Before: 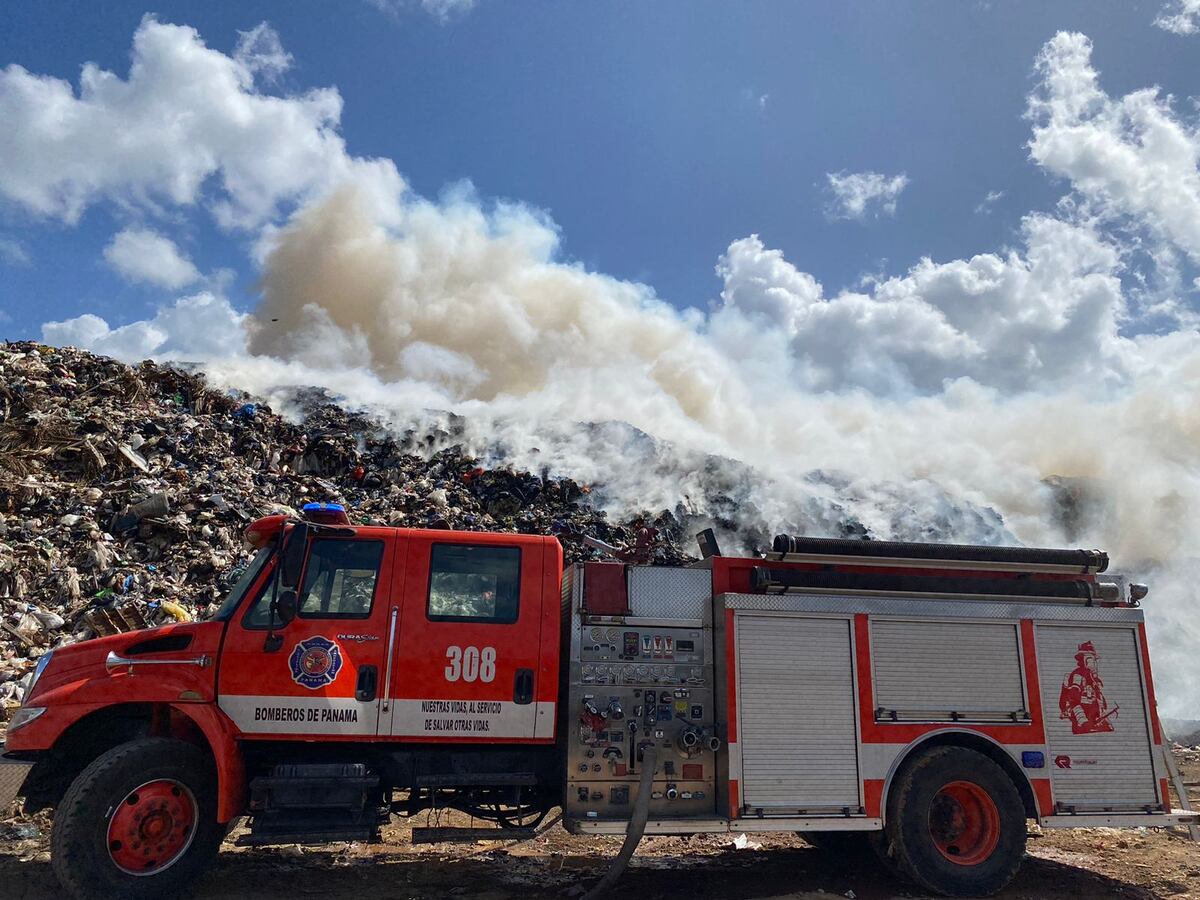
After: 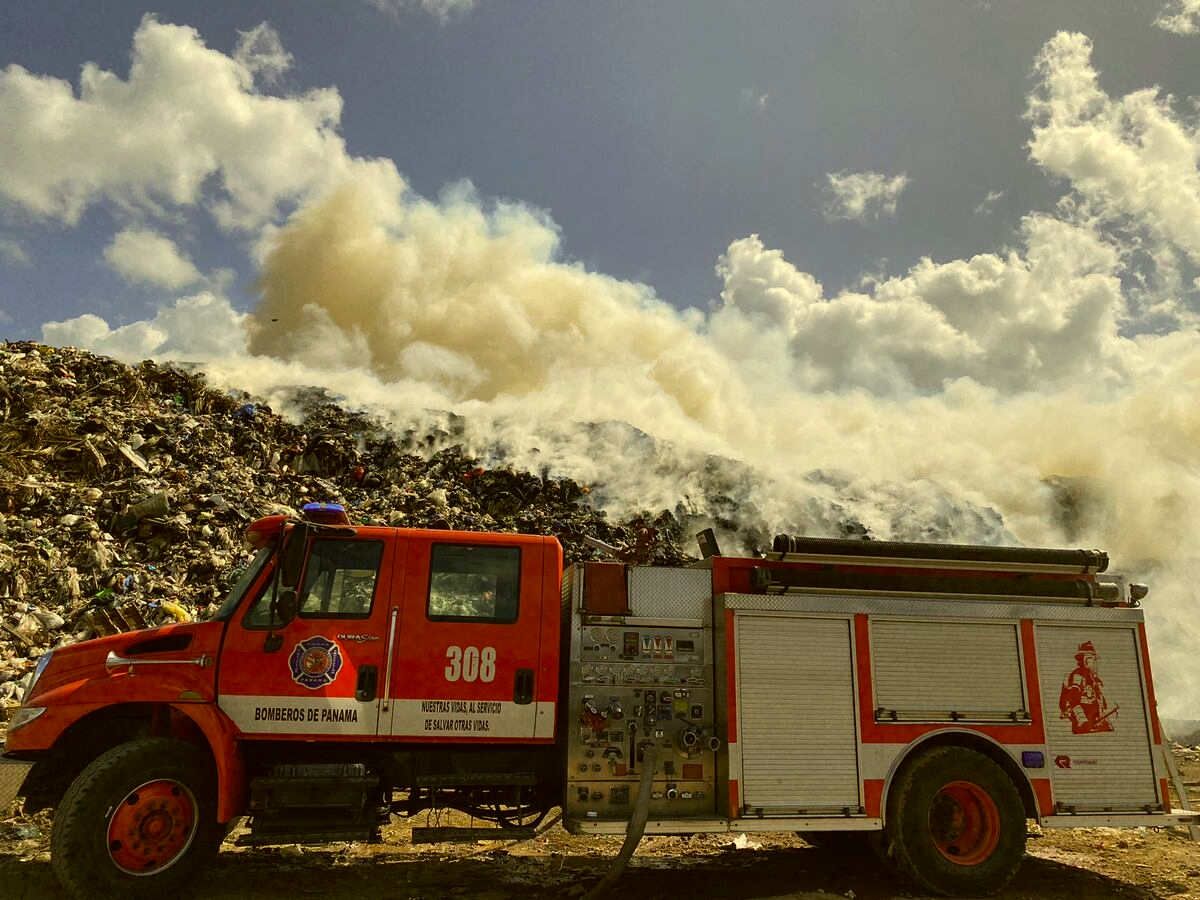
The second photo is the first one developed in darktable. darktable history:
tone equalizer: mask exposure compensation -0.494 EV
color correction: highlights a* 0.113, highlights b* 29.59, shadows a* -0.322, shadows b* 21.33
